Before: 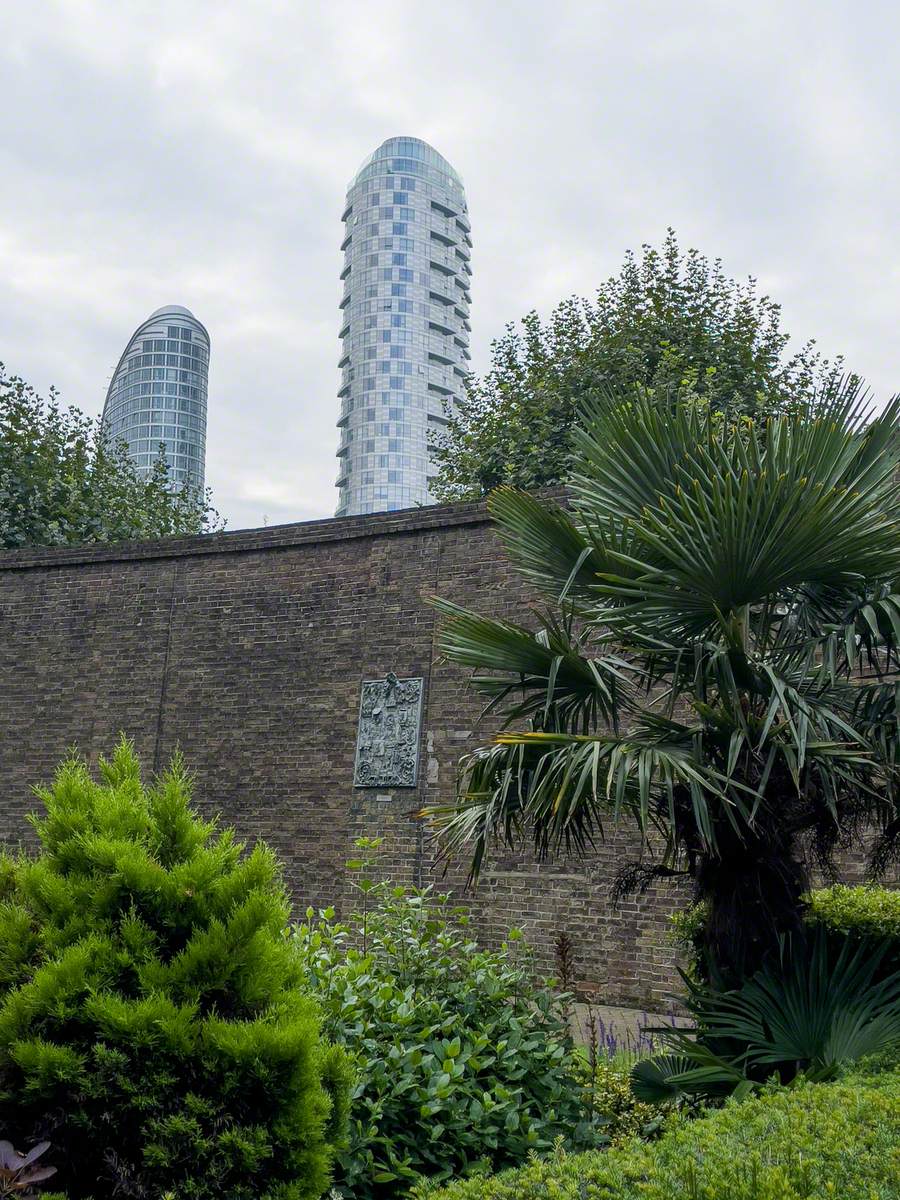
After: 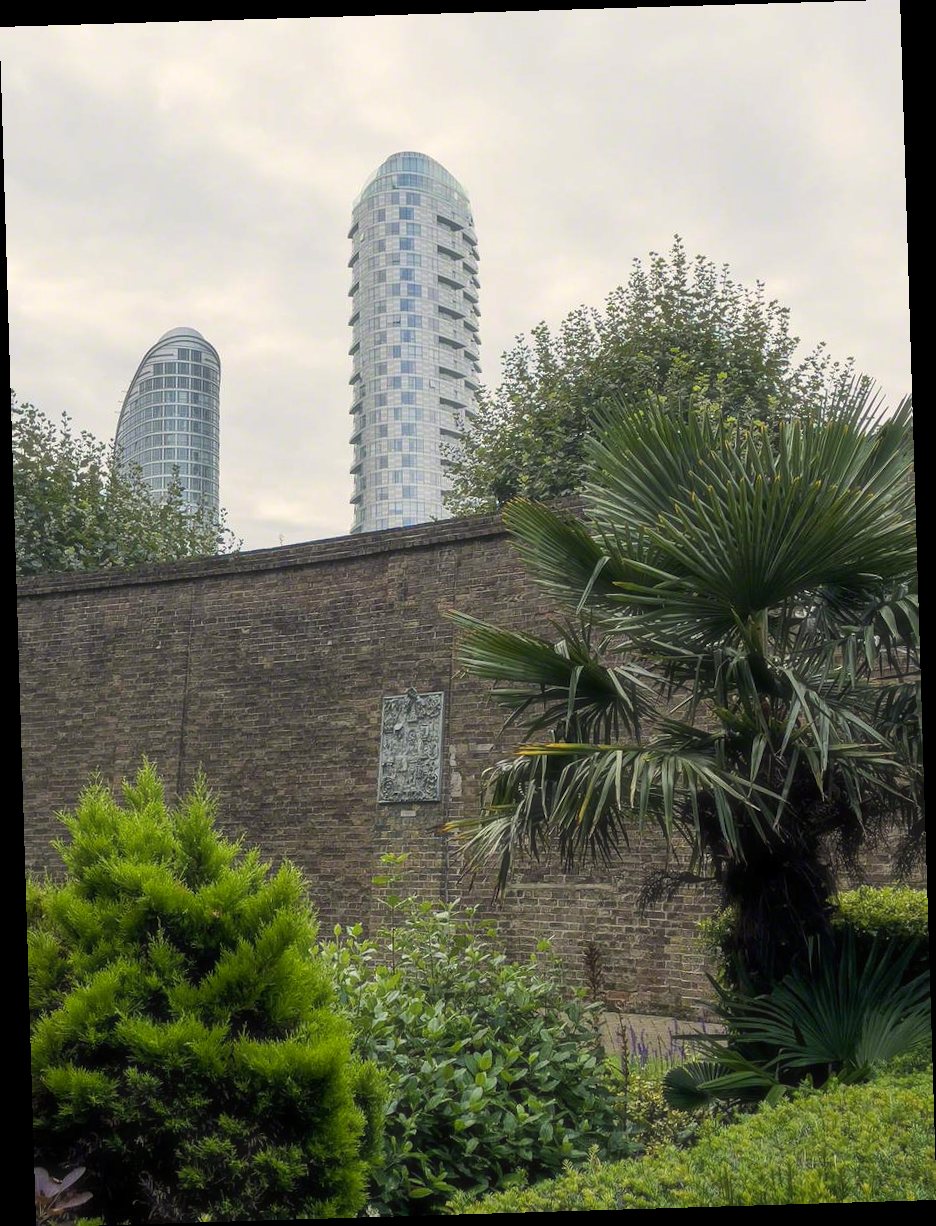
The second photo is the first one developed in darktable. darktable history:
haze removal: strength -0.09, adaptive false
color calibration: x 0.329, y 0.345, temperature 5633 K
rotate and perspective: rotation -1.75°, automatic cropping off
